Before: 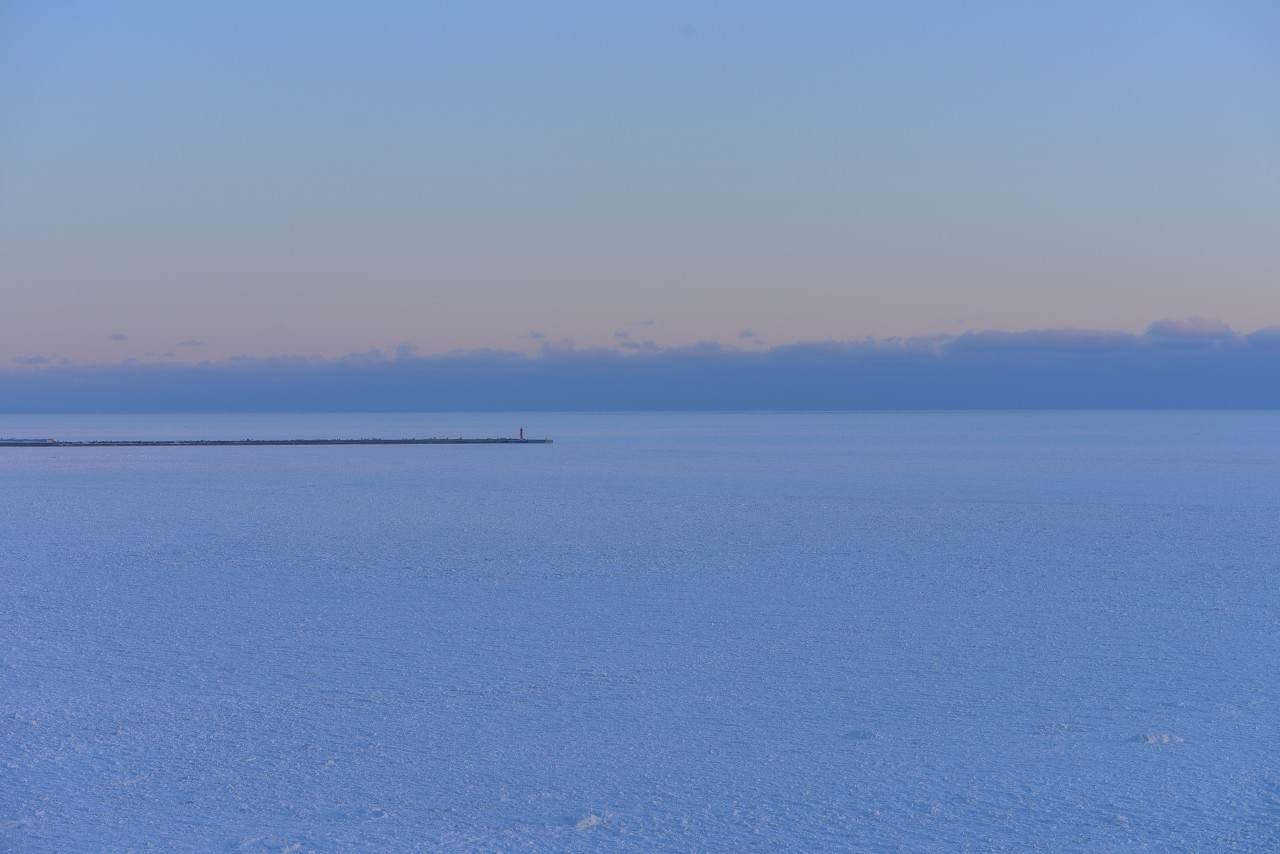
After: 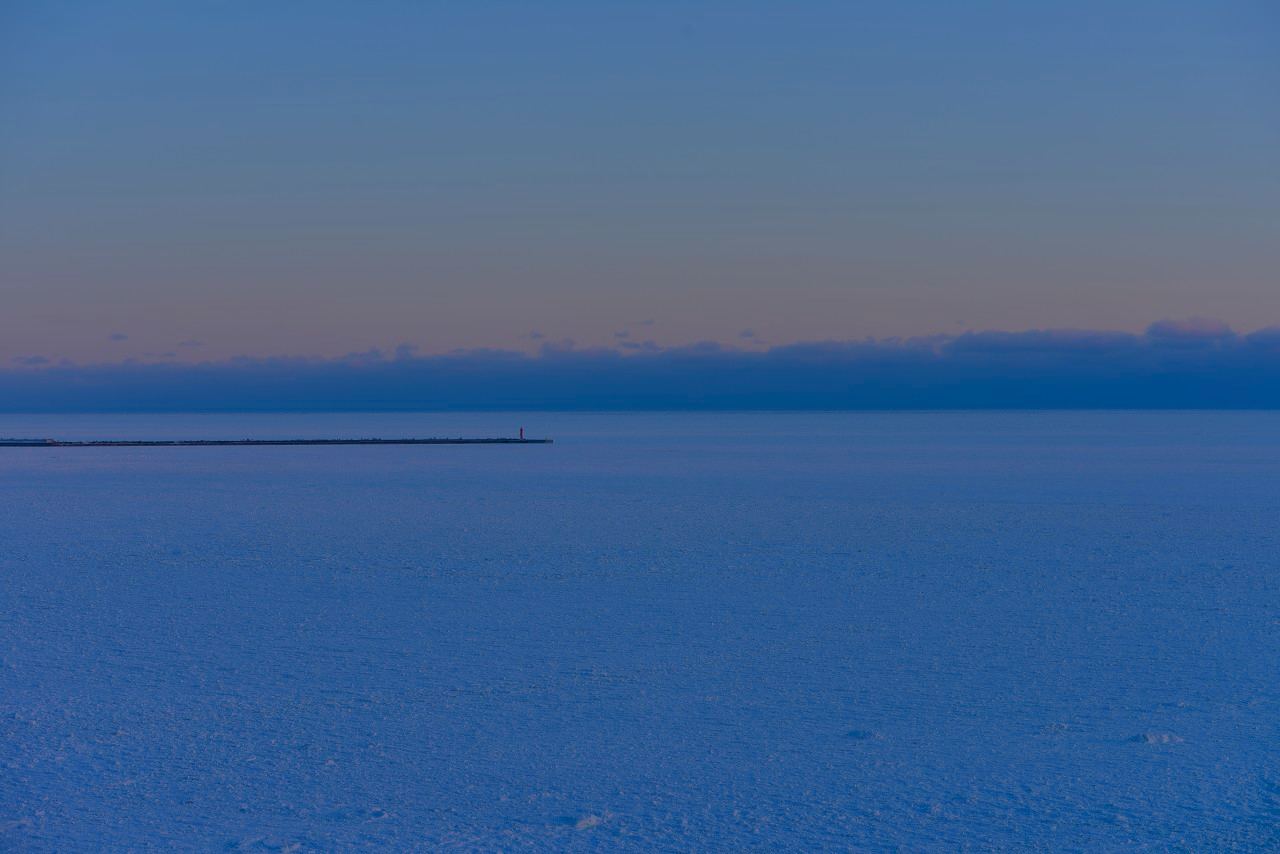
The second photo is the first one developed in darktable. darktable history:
color balance rgb: highlights gain › chroma 0.24%, highlights gain › hue 332.95°, perceptual saturation grading › global saturation 34.771%, perceptual saturation grading › highlights -29.885%, perceptual saturation grading › shadows 35.354%, perceptual brilliance grading › mid-tones 9.323%, perceptual brilliance grading › shadows 15.62%, global vibrance 21.401%
filmic rgb: black relative exposure -7.71 EV, white relative exposure 4.35 EV, target black luminance 0%, hardness 3.76, latitude 50.68%, contrast 1.069, highlights saturation mix 9.65%, shadows ↔ highlights balance -0.26%
exposure: exposure -1.371 EV, compensate highlight preservation false
